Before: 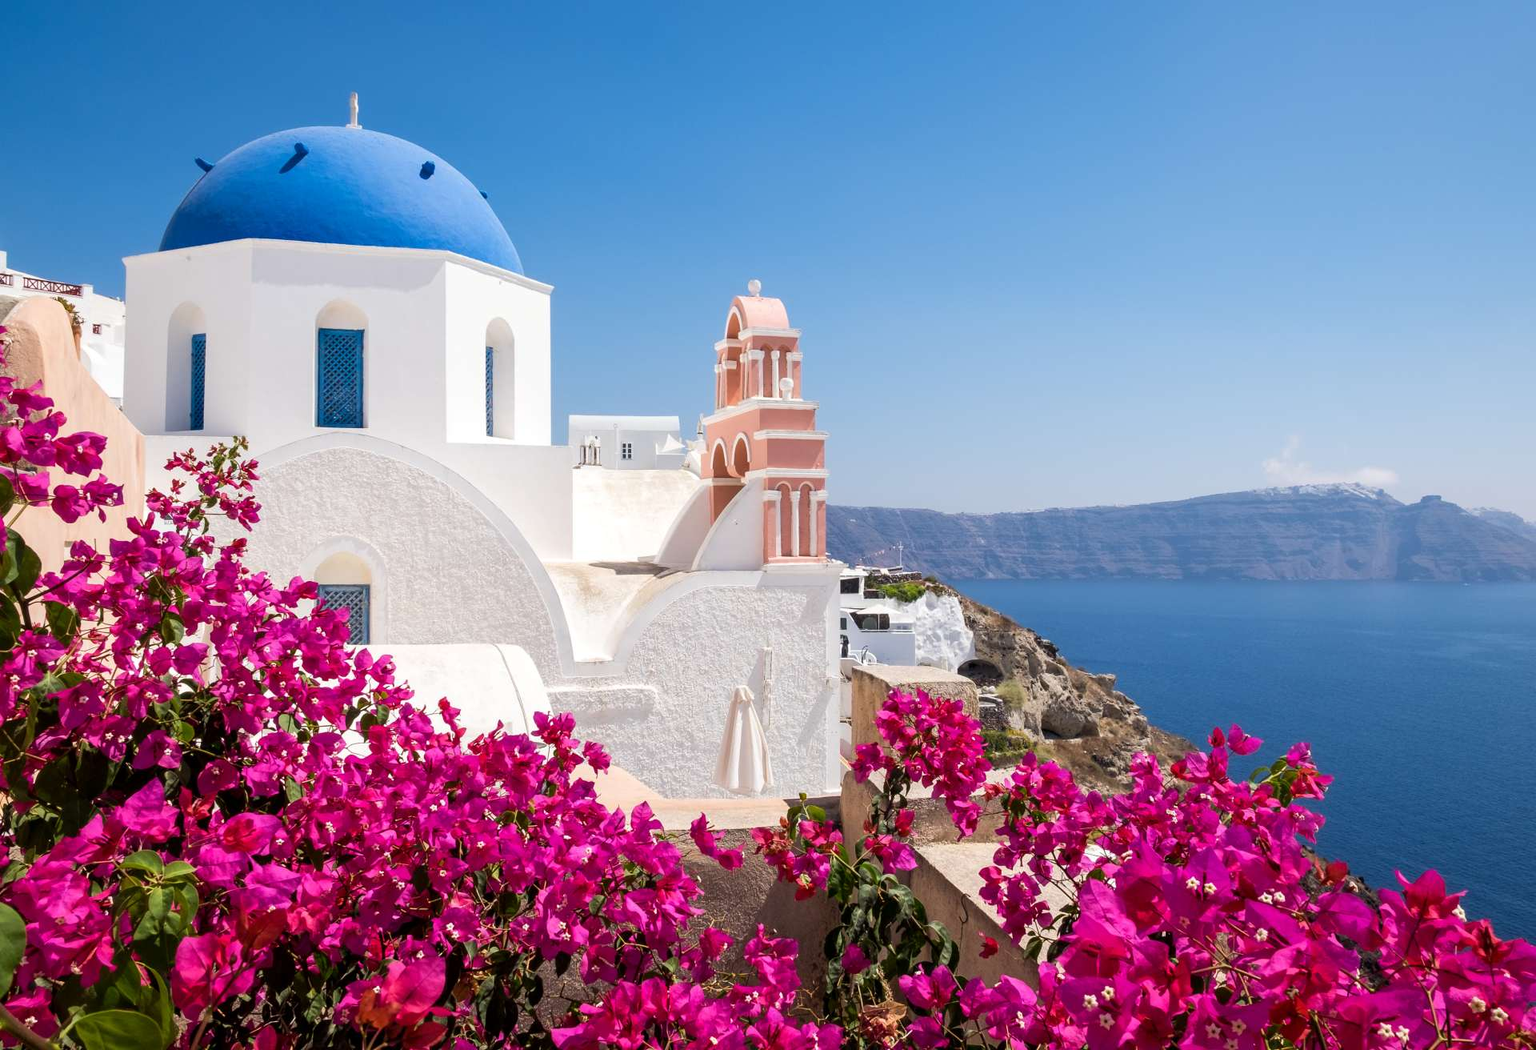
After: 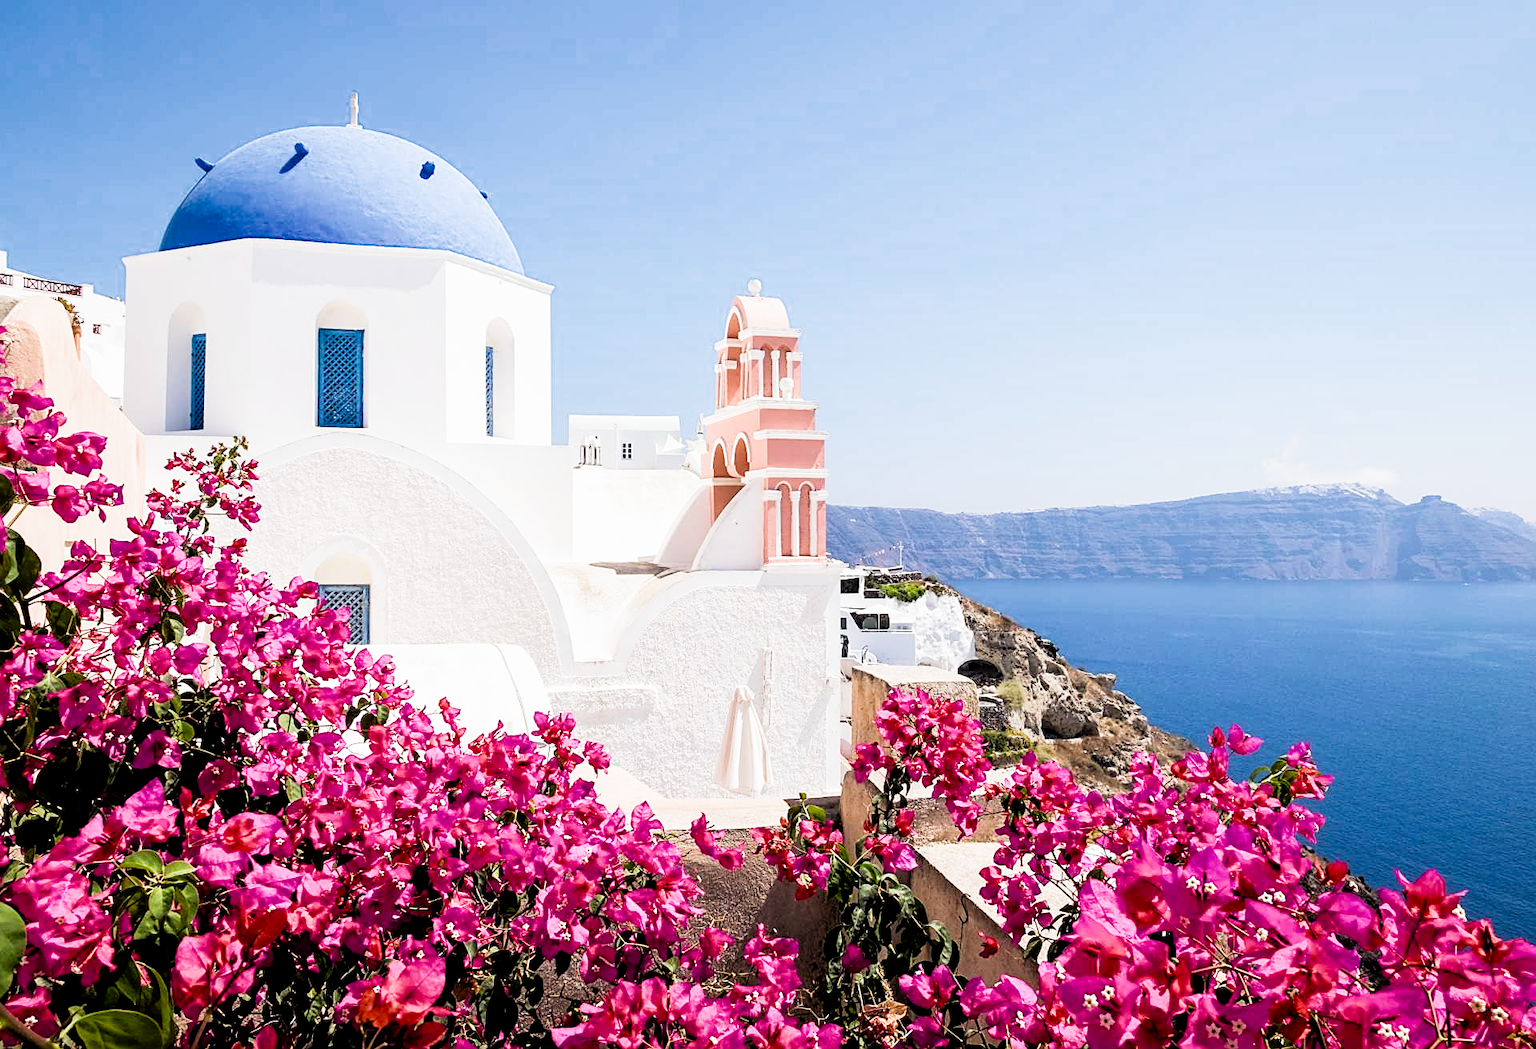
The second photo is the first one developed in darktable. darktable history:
sharpen: on, module defaults
filmic rgb: middle gray luminance 12.81%, black relative exposure -10.07 EV, white relative exposure 3.46 EV, threshold 3.05 EV, target black luminance 0%, hardness 5.69, latitude 44.88%, contrast 1.221, highlights saturation mix 4.44%, shadows ↔ highlights balance 27.46%, color science v4 (2020), enable highlight reconstruction true
exposure: compensate exposure bias true, compensate highlight preservation false
tone equalizer: -8 EV -0.787 EV, -7 EV -0.687 EV, -6 EV -0.633 EV, -5 EV -0.372 EV, -3 EV 0.384 EV, -2 EV 0.6 EV, -1 EV 0.7 EV, +0 EV 0.729 EV
